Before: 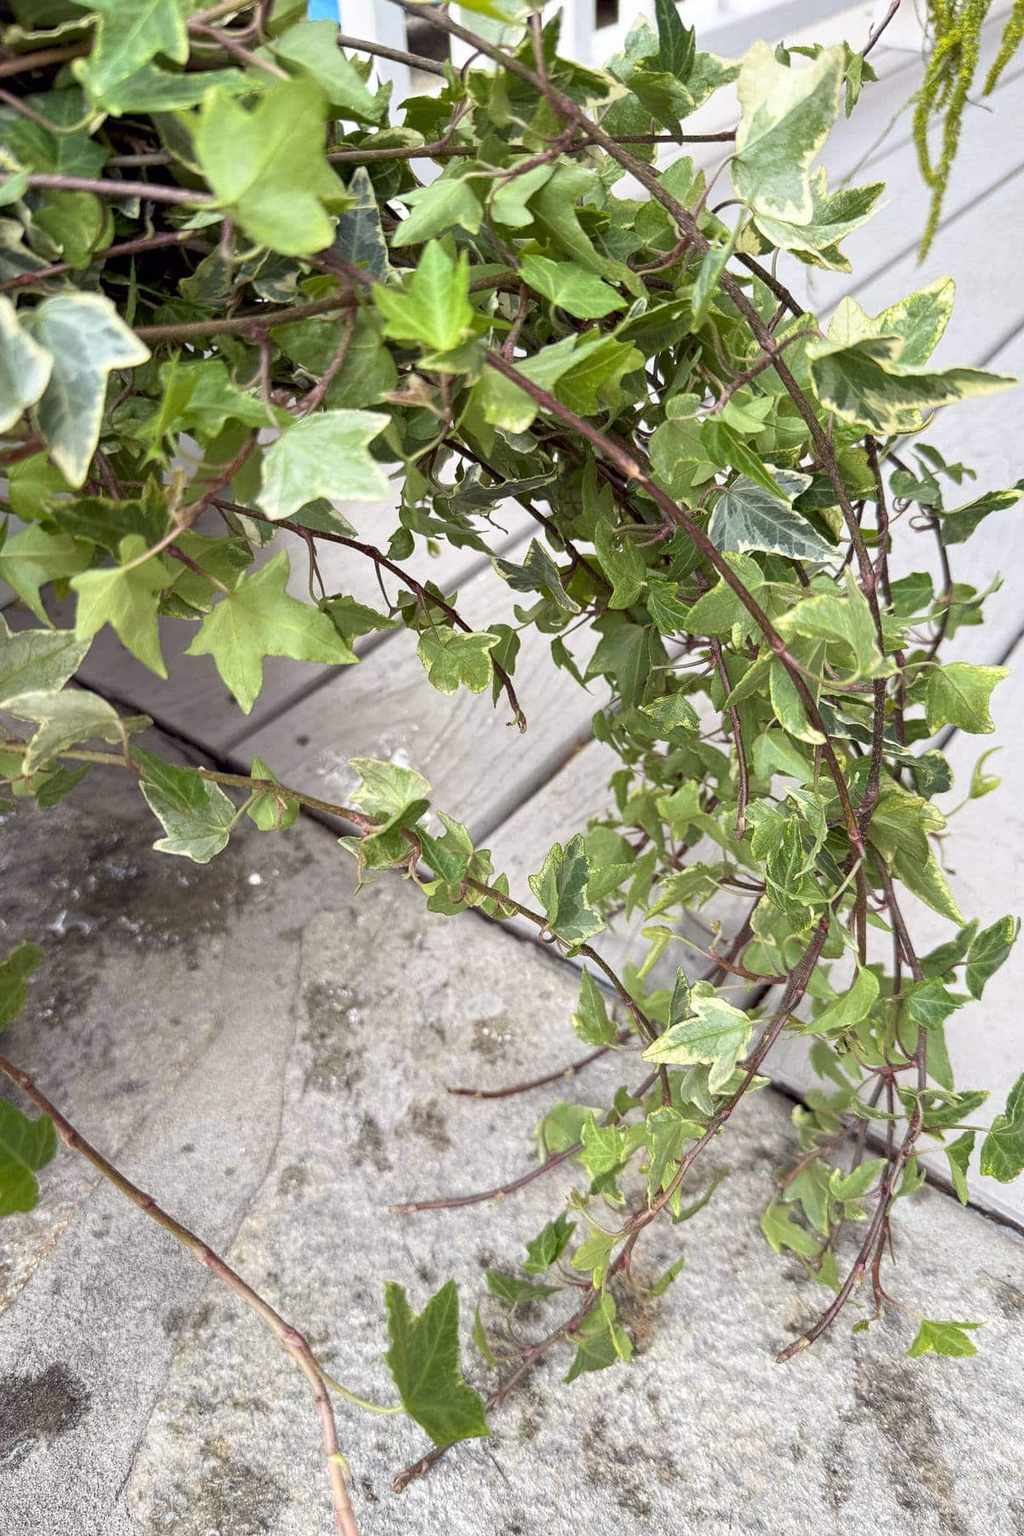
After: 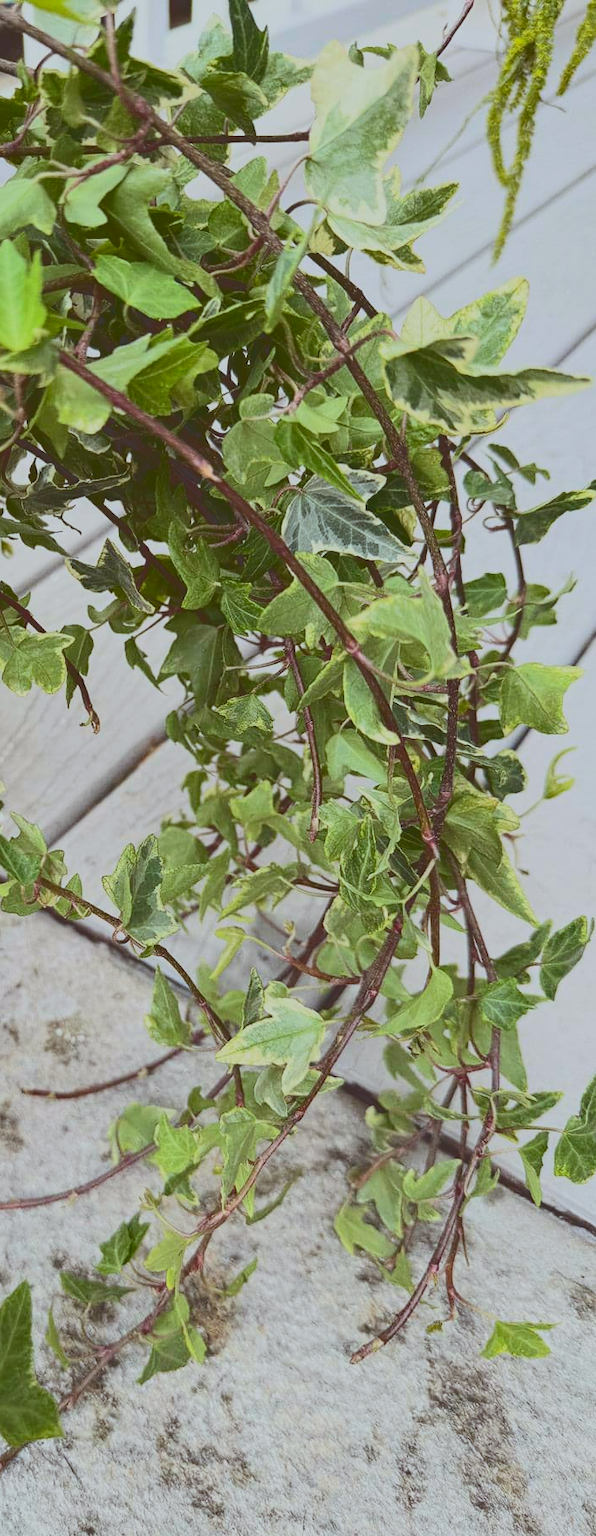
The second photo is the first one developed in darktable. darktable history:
tone curve: curves: ch0 [(0, 0.23) (0.125, 0.207) (0.245, 0.227) (0.736, 0.695) (1, 0.824)], color space Lab, independent channels, preserve colors none
crop: left 41.667%
color correction: highlights a* -4.86, highlights b* -4.44, shadows a* 4.01, shadows b* 4.37
